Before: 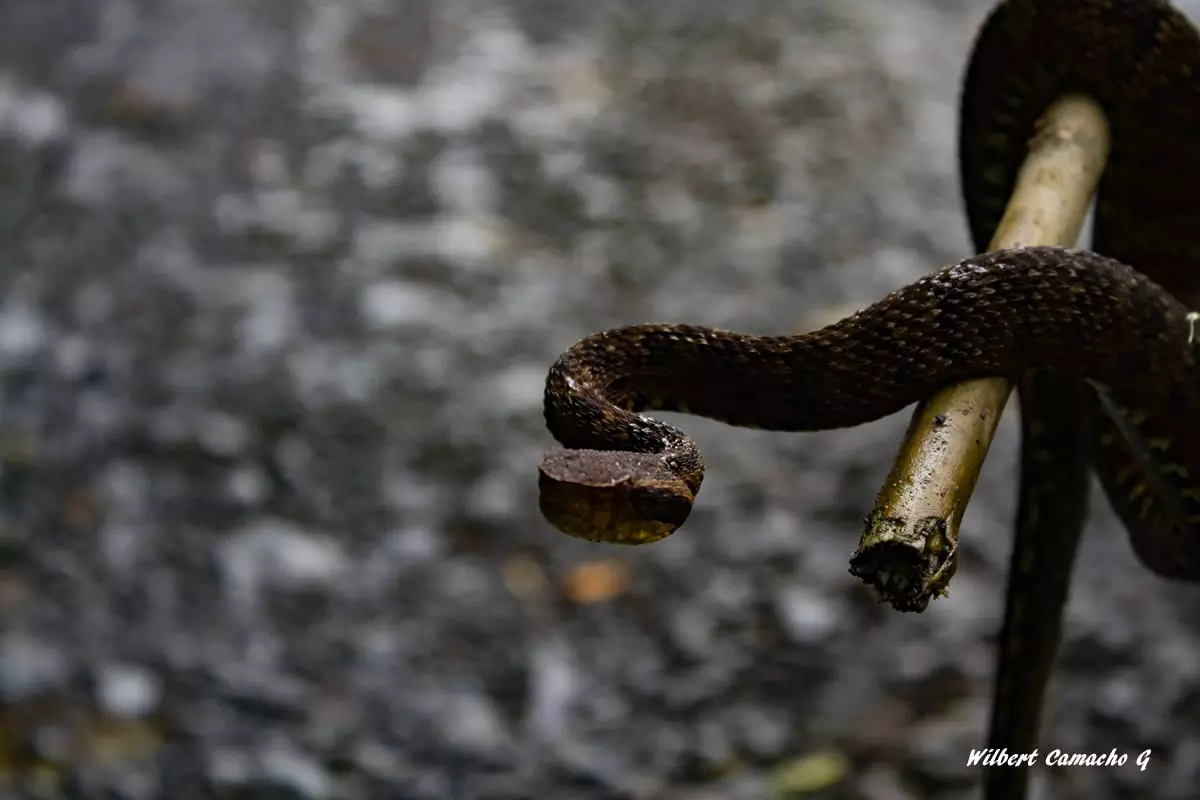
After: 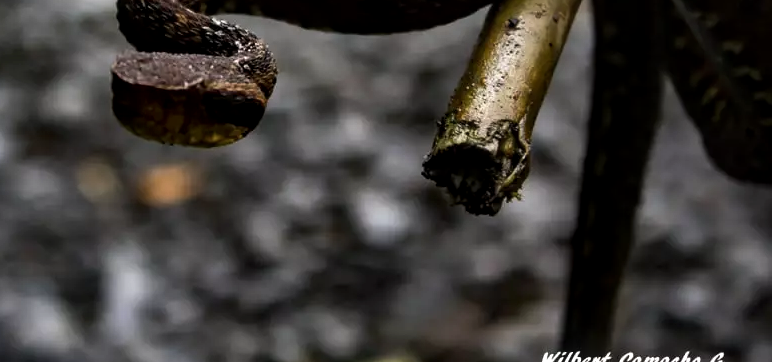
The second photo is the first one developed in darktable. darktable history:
crop and rotate: left 35.619%, top 49.677%, bottom 5.011%
local contrast: on, module defaults
tone equalizer: -8 EV -0.425 EV, -7 EV -0.419 EV, -6 EV -0.299 EV, -5 EV -0.193 EV, -3 EV 0.24 EV, -2 EV 0.341 EV, -1 EV 0.406 EV, +0 EV 0.42 EV, edges refinement/feathering 500, mask exposure compensation -1.57 EV, preserve details no
contrast equalizer: y [[0.5, 0.5, 0.5, 0.512, 0.552, 0.62], [0.5 ×6], [0.5 ×4, 0.504, 0.553], [0 ×6], [0 ×6]], mix -0.363
